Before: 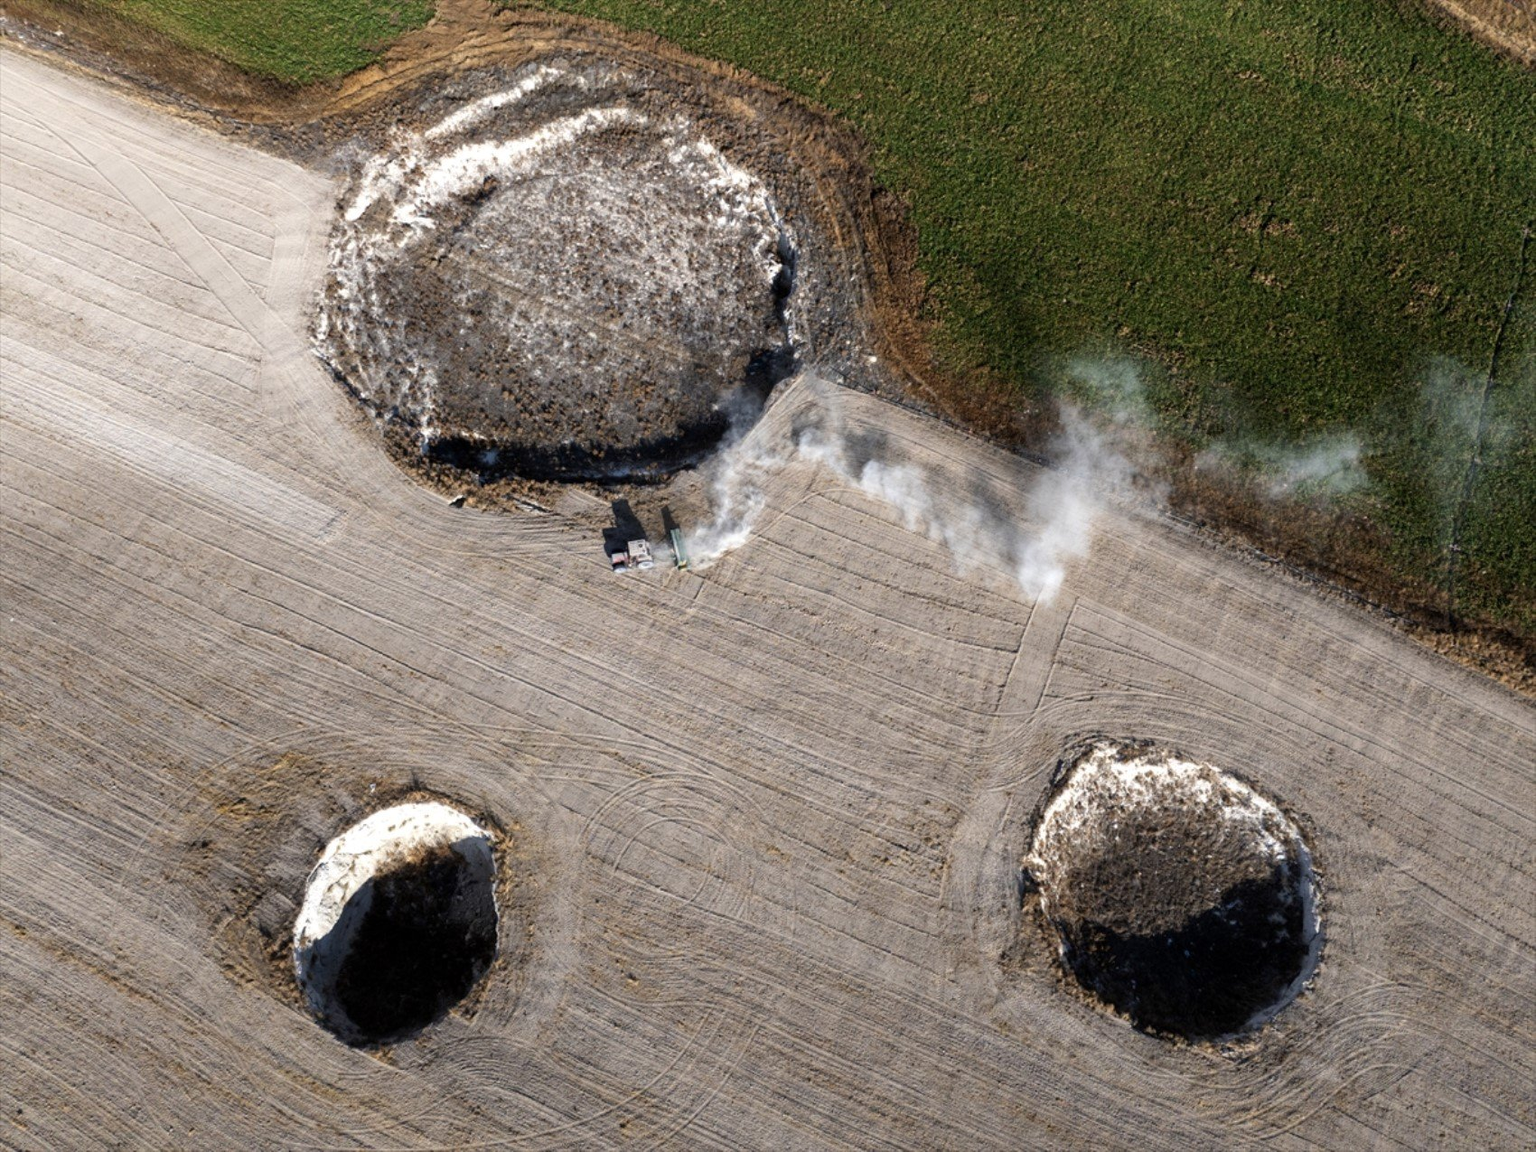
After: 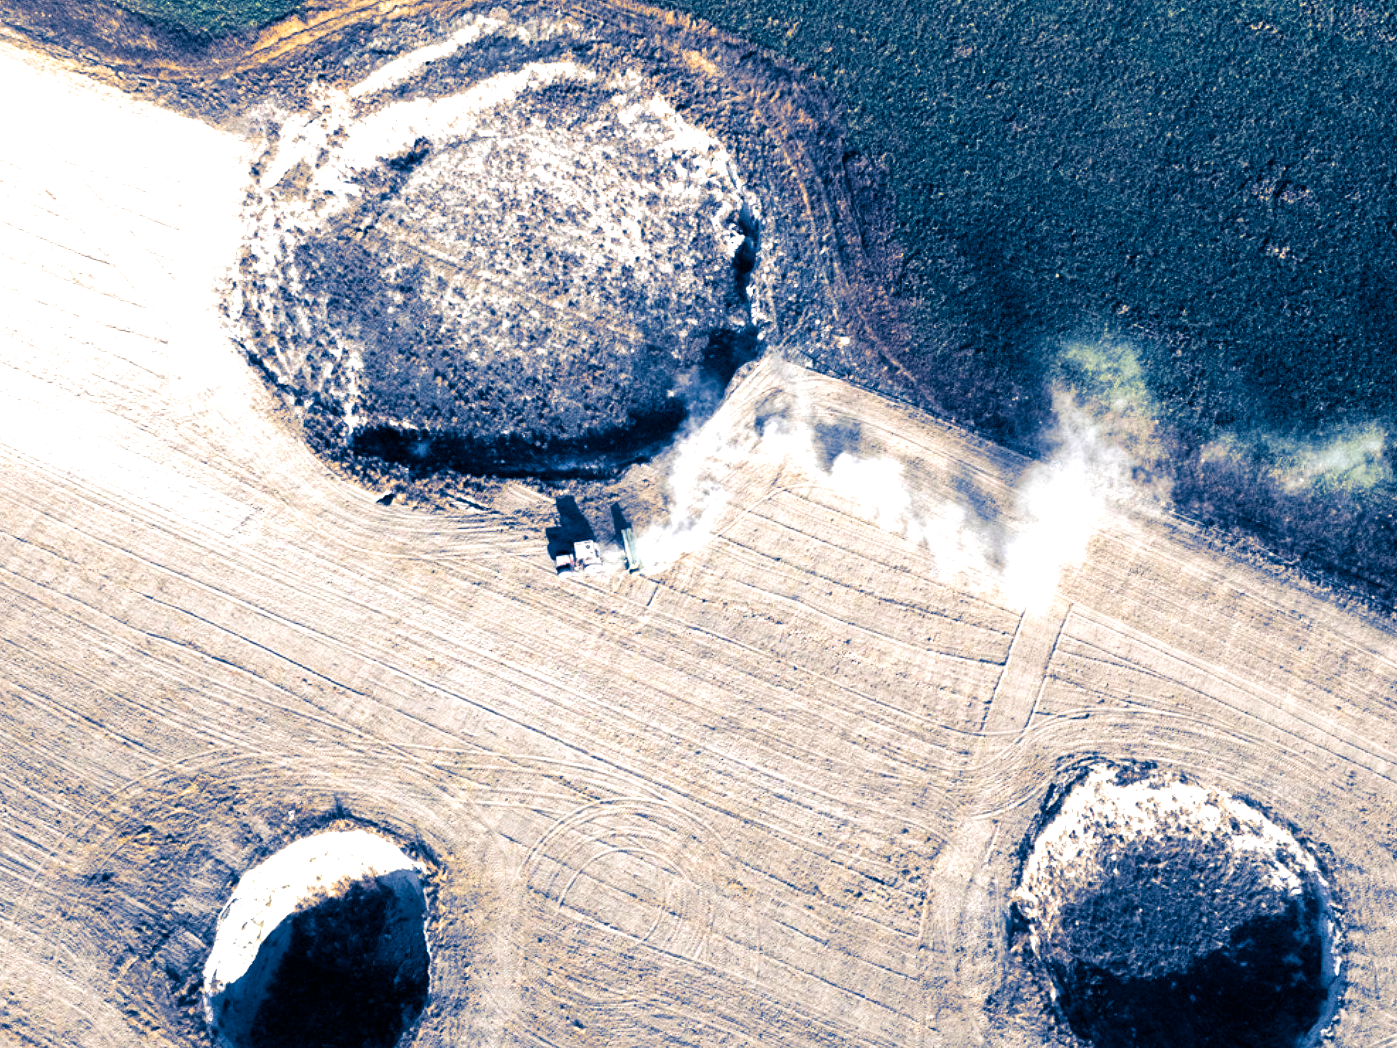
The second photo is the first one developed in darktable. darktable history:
crop and rotate: left 7.196%, top 4.574%, right 10.605%, bottom 13.178%
split-toning: shadows › hue 226.8°, shadows › saturation 1, highlights › saturation 0, balance -61.41
exposure: black level correction 0, exposure 1.2 EV, compensate highlight preservation false
